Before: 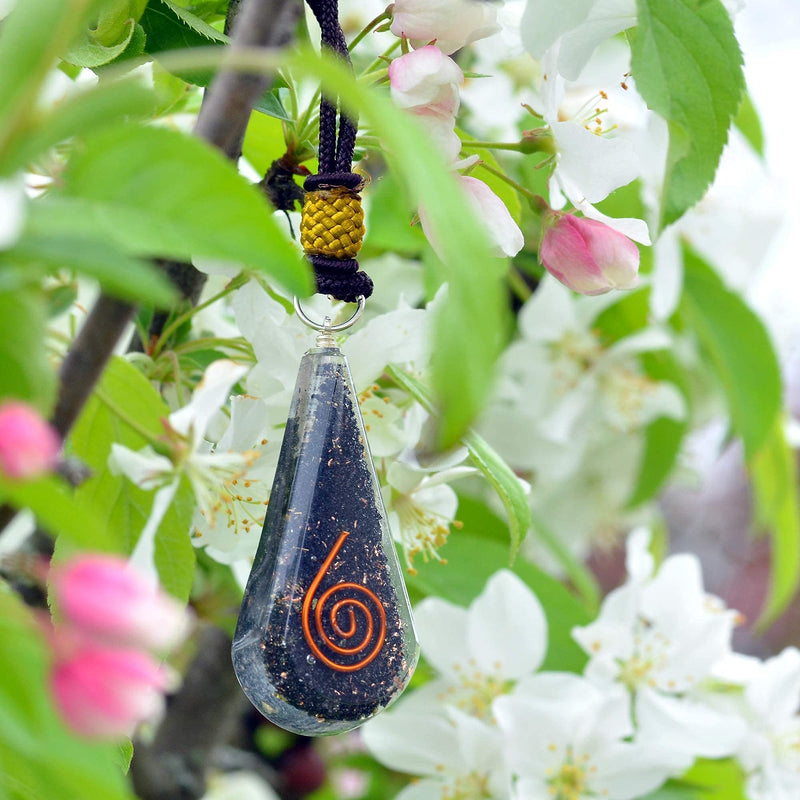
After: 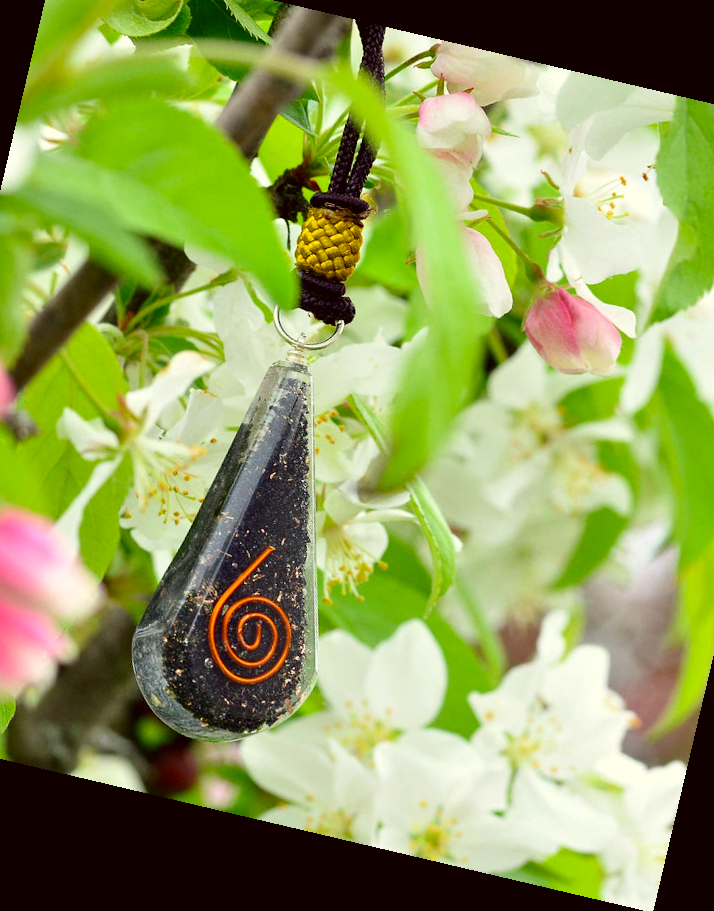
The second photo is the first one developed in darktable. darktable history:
rotate and perspective: rotation 13.27°, automatic cropping off
color correction: highlights a* -1.43, highlights b* 10.12, shadows a* 0.395, shadows b* 19.35
contrast brightness saturation: contrast 0.15, brightness -0.01, saturation 0.1
crop and rotate: left 13.15%, top 5.251%, right 12.609%
